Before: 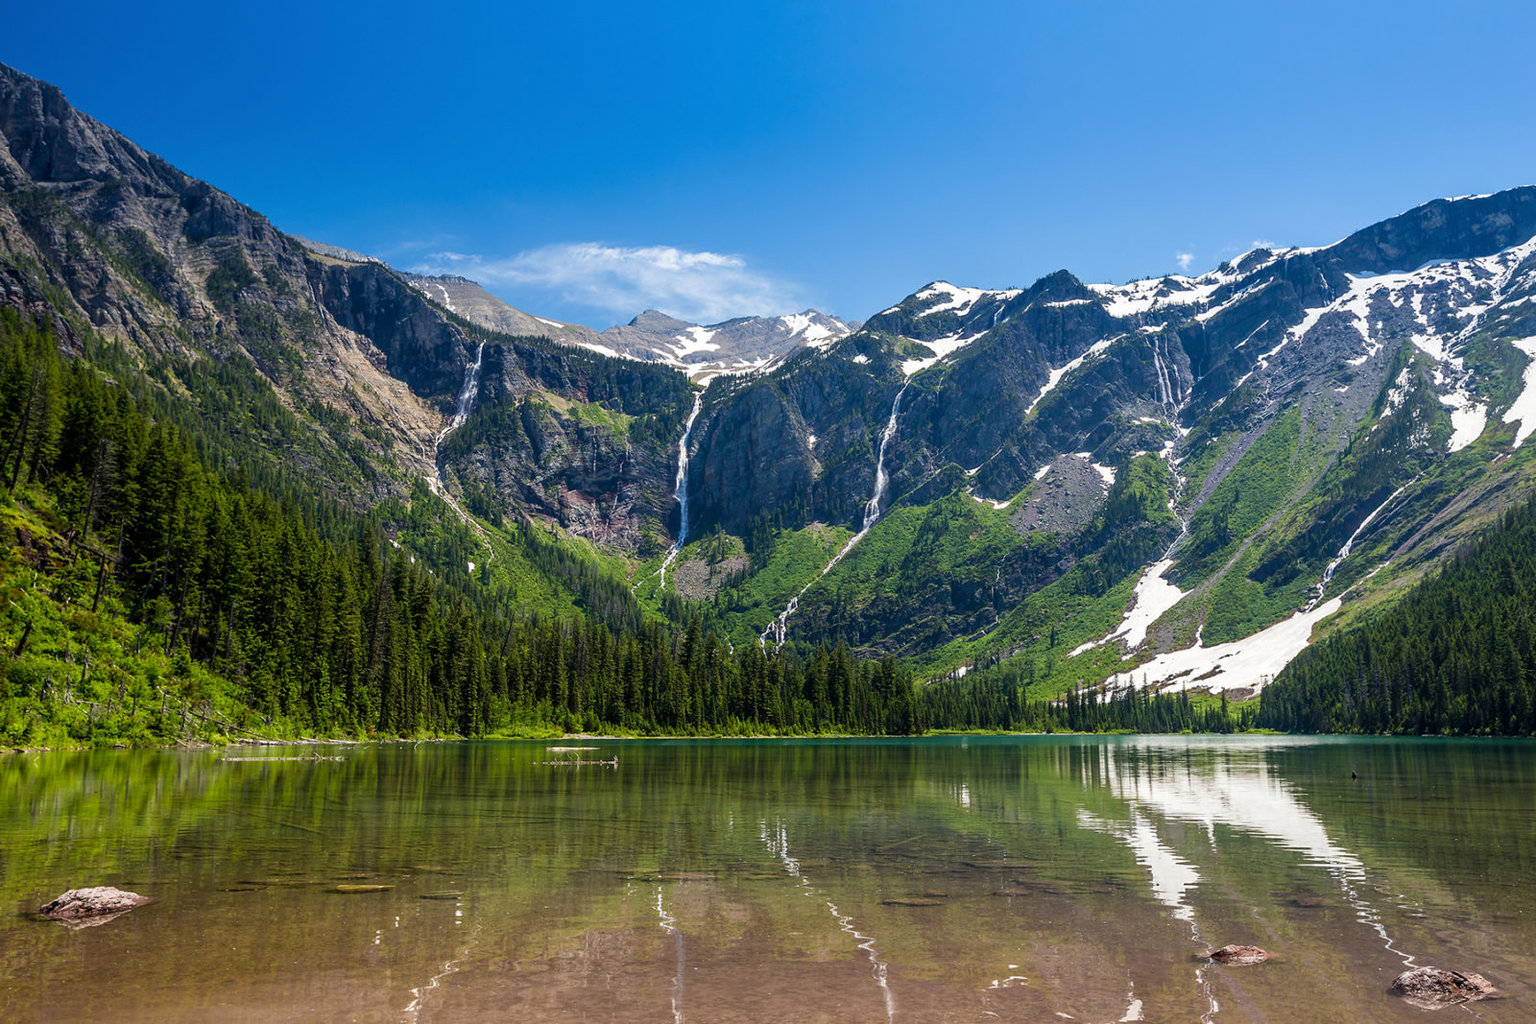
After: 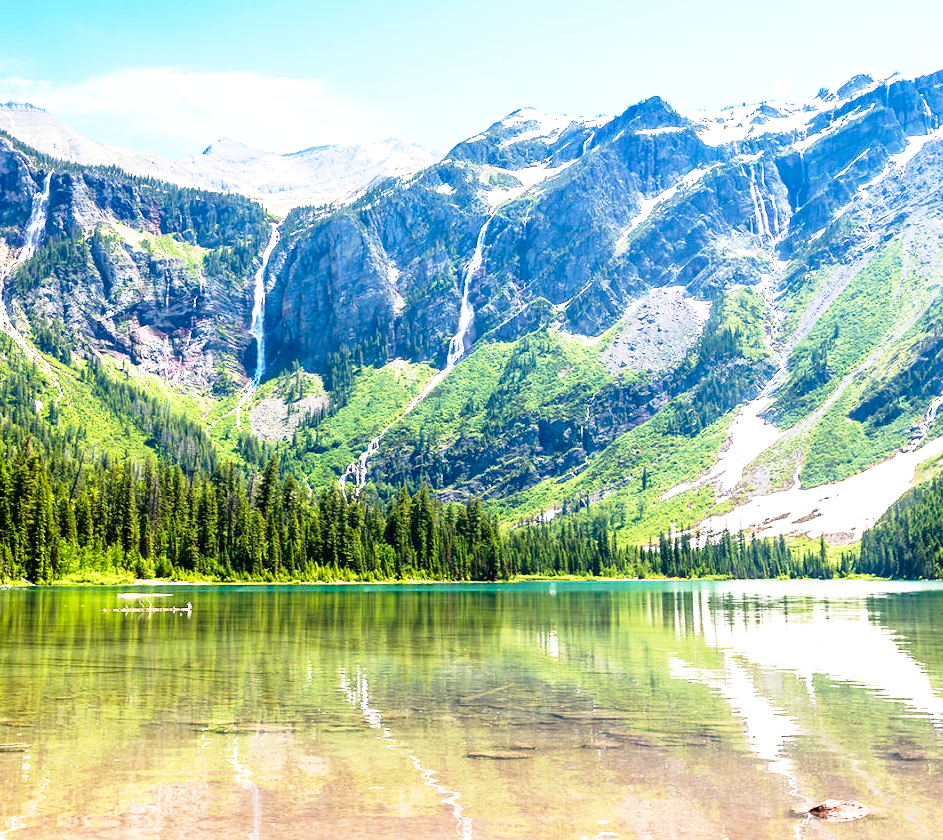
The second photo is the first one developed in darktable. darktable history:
crop and rotate: left 28.331%, top 17.429%, right 12.676%, bottom 3.791%
base curve: curves: ch0 [(0, 0) (0.012, 0.01) (0.073, 0.168) (0.31, 0.711) (0.645, 0.957) (1, 1)], preserve colors none
exposure: exposure 1 EV, compensate highlight preservation false
